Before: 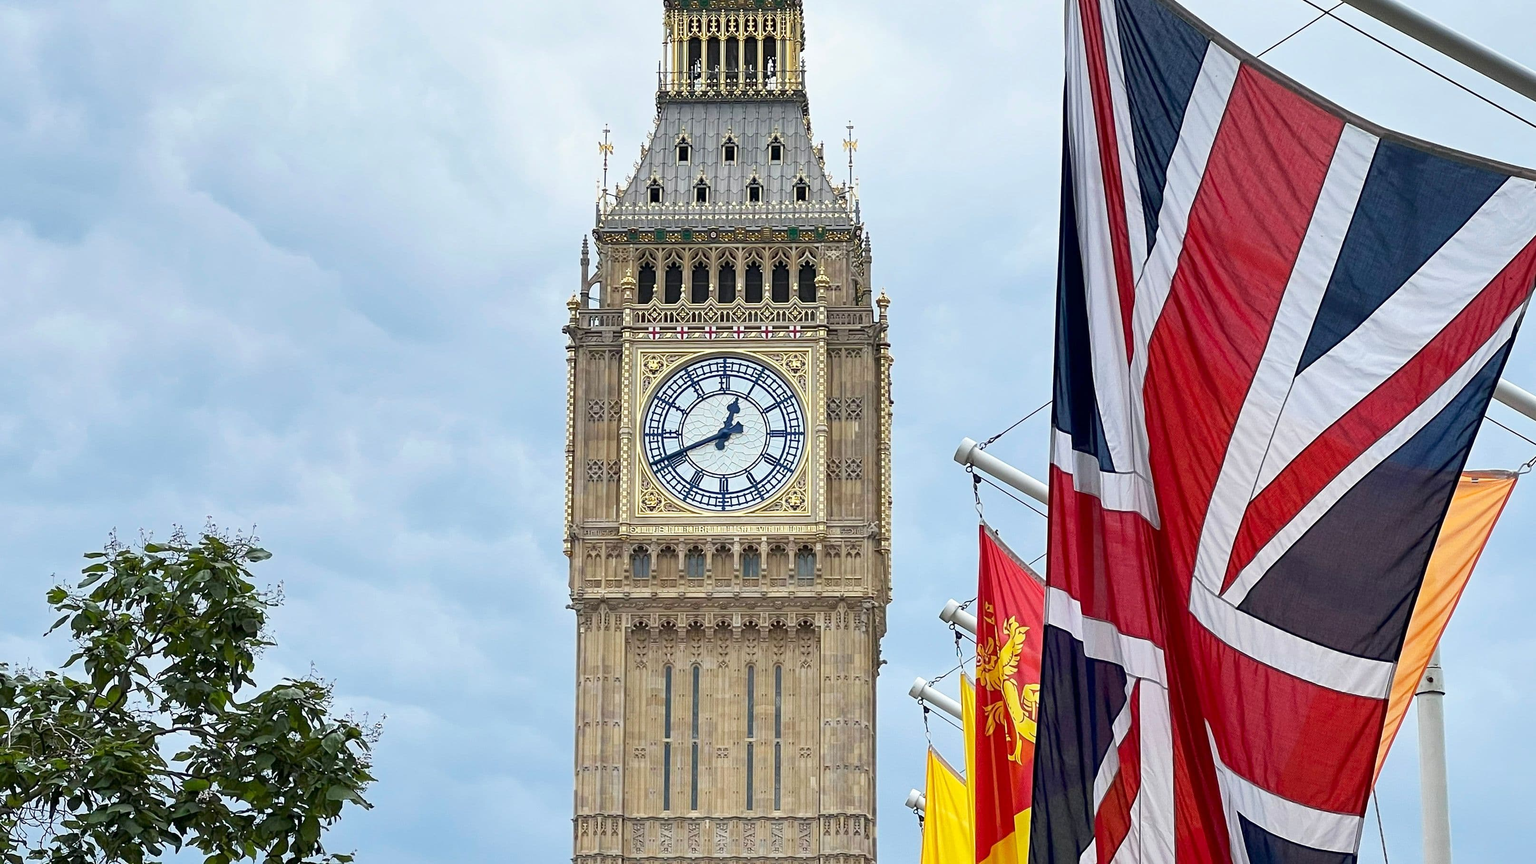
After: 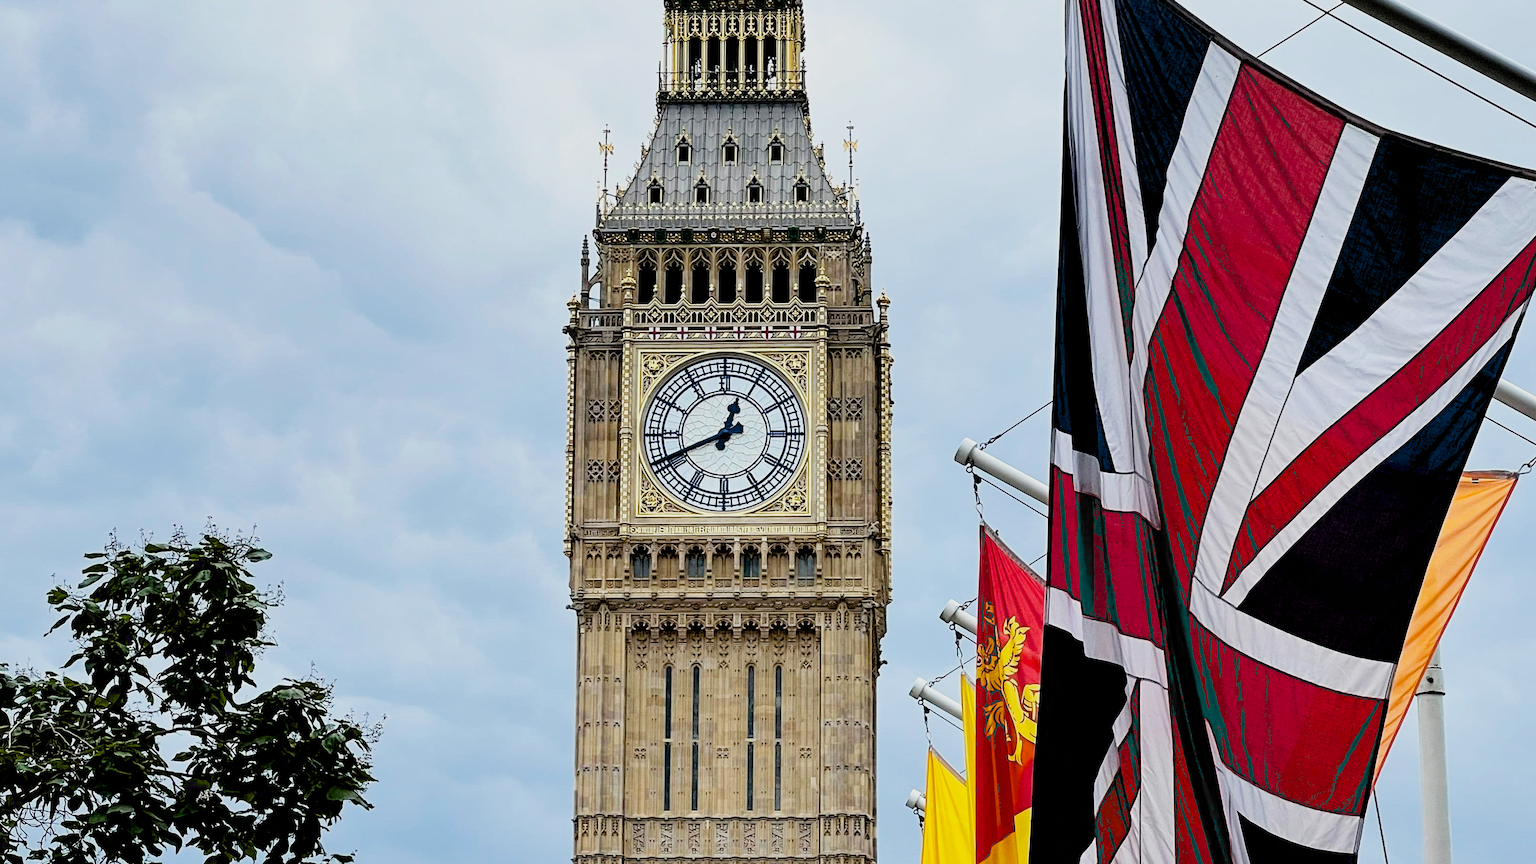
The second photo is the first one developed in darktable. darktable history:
filmic rgb: black relative exposure -5 EV, white relative exposure 3.5 EV, hardness 3.19, contrast 1.2, highlights saturation mix -30%
exposure: black level correction 0.047, exposure 0.013 EV, compensate highlight preservation false
